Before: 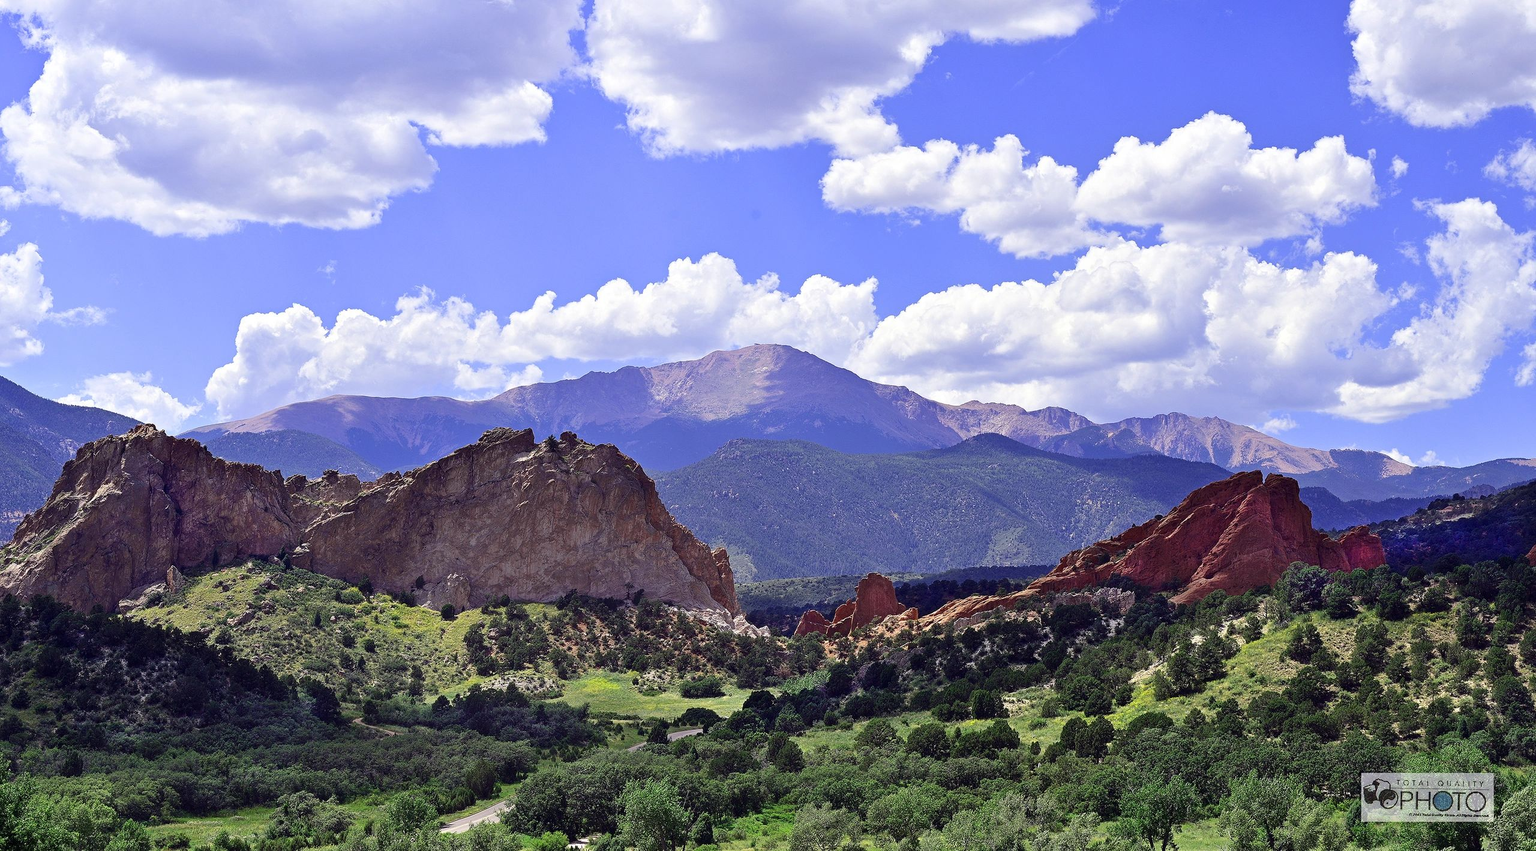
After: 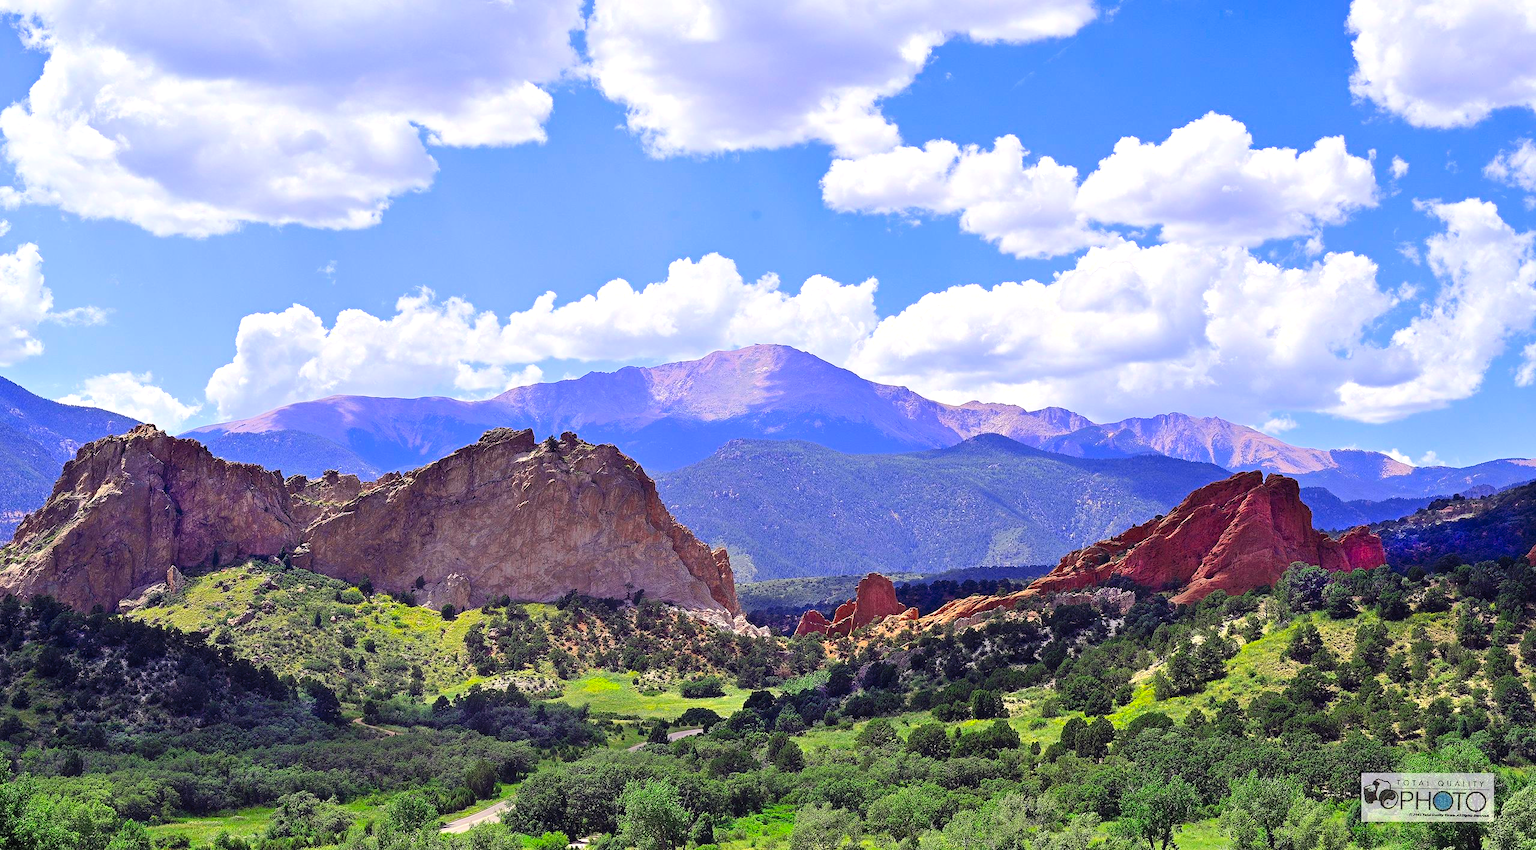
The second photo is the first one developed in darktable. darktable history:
color correction: highlights b* 3
contrast brightness saturation: contrast 0.07, brightness 0.18, saturation 0.4
color balance: contrast 8.5%, output saturation 105%
